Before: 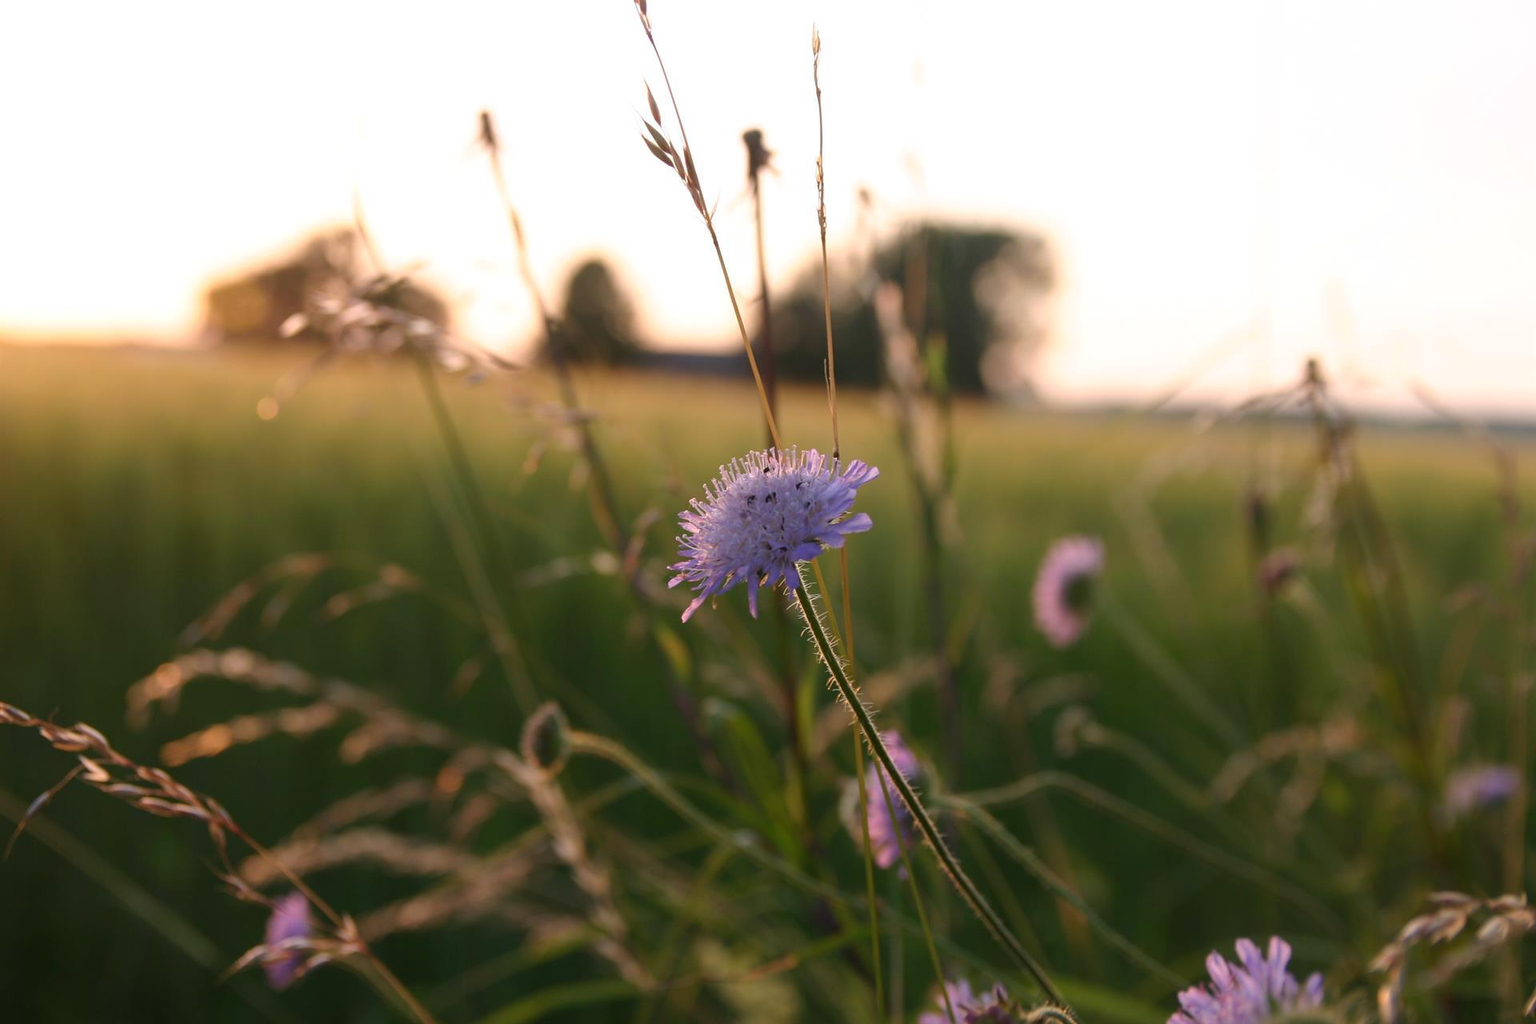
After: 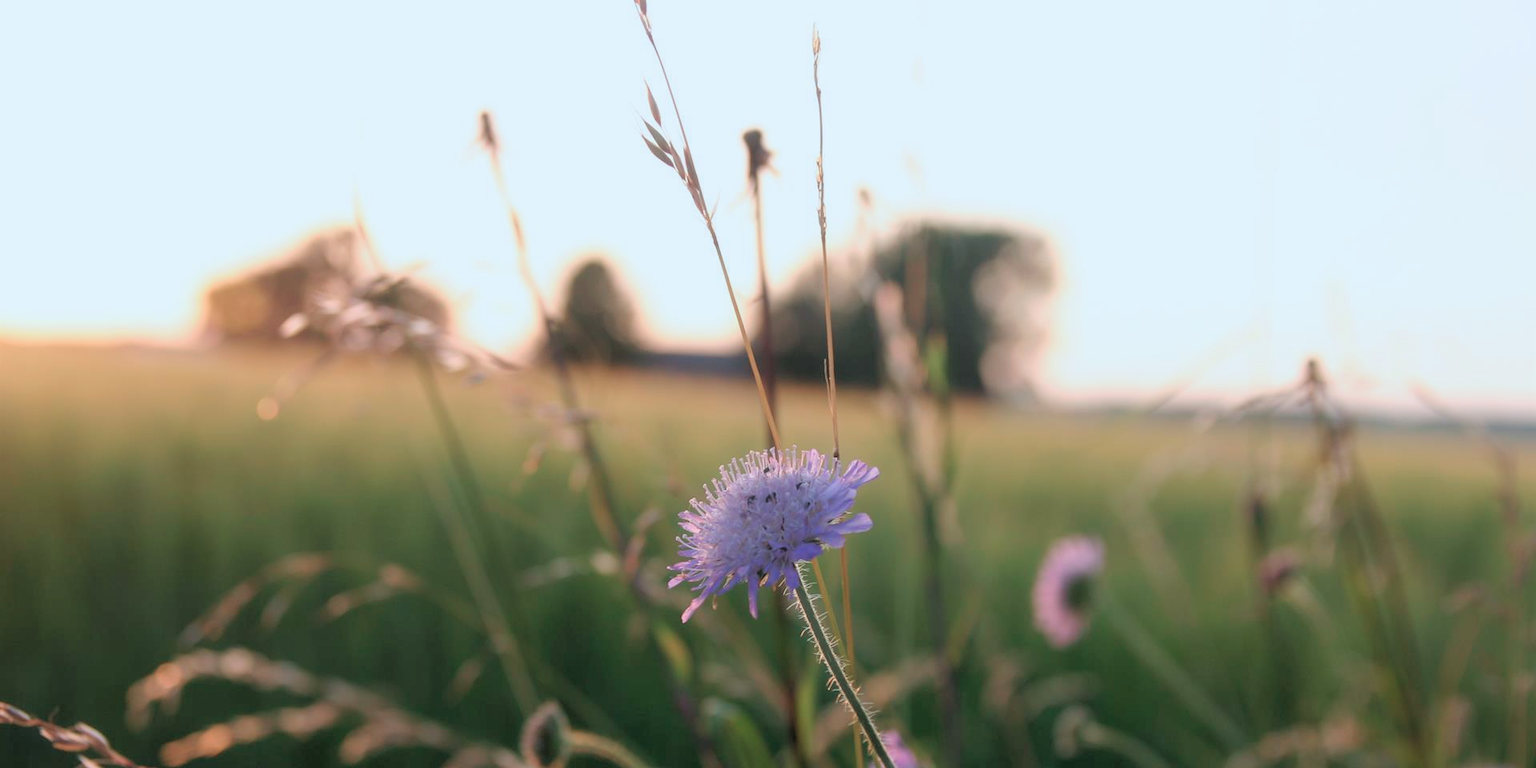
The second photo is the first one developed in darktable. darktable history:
color balance: on, module defaults
levels: levels [0, 0.492, 0.984]
crop: bottom 24.967%
haze removal: strength -0.1, adaptive false
rgb levels: preserve colors sum RGB, levels [[0.038, 0.433, 0.934], [0, 0.5, 1], [0, 0.5, 1]]
color calibration: illuminant as shot in camera, adaptation linear Bradford (ICC v4), x 0.406, y 0.405, temperature 3570.35 K, saturation algorithm version 1 (2020)
white balance: red 1.08, blue 0.791
